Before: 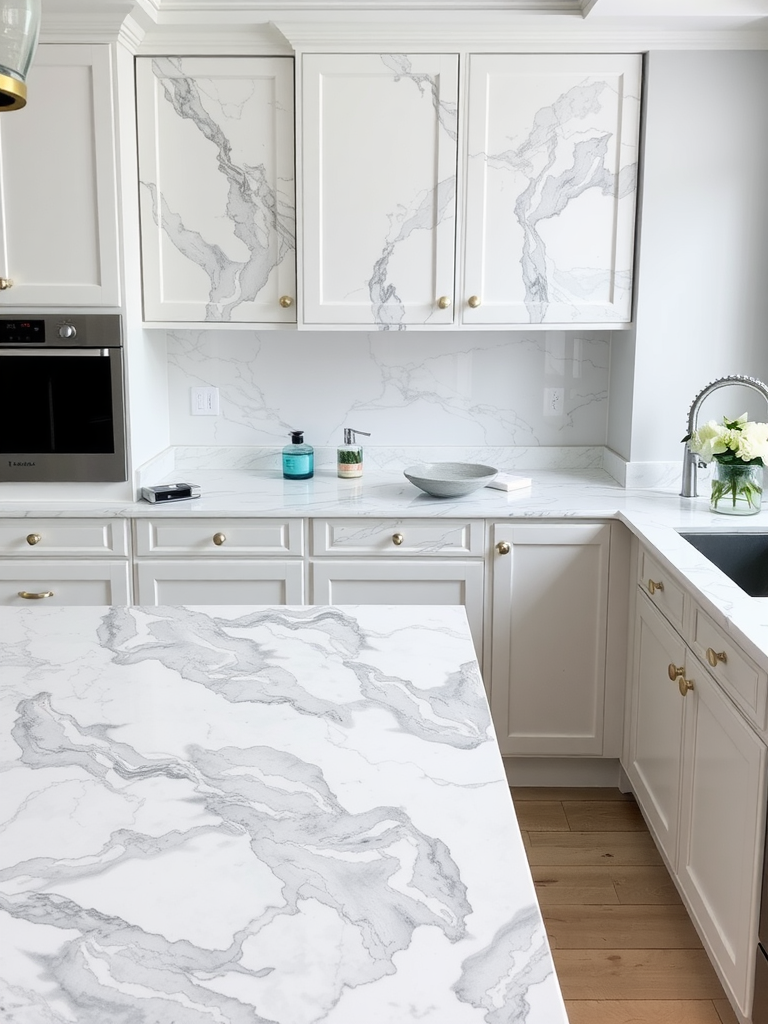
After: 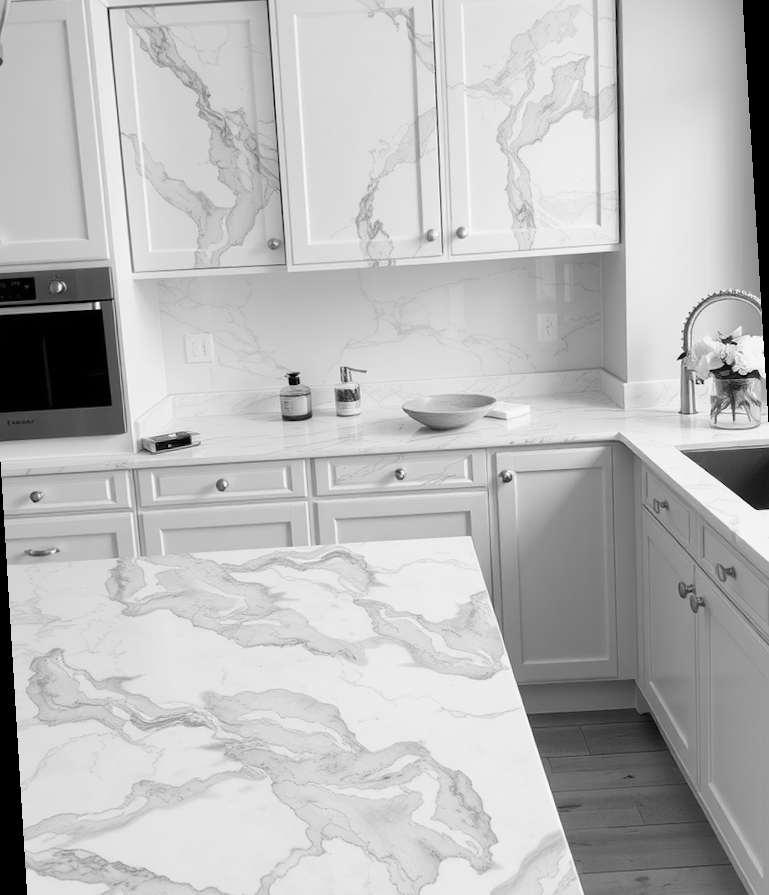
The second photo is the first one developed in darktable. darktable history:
monochrome: a 32, b 64, size 2.3
rotate and perspective: rotation -3.52°, crop left 0.036, crop right 0.964, crop top 0.081, crop bottom 0.919
